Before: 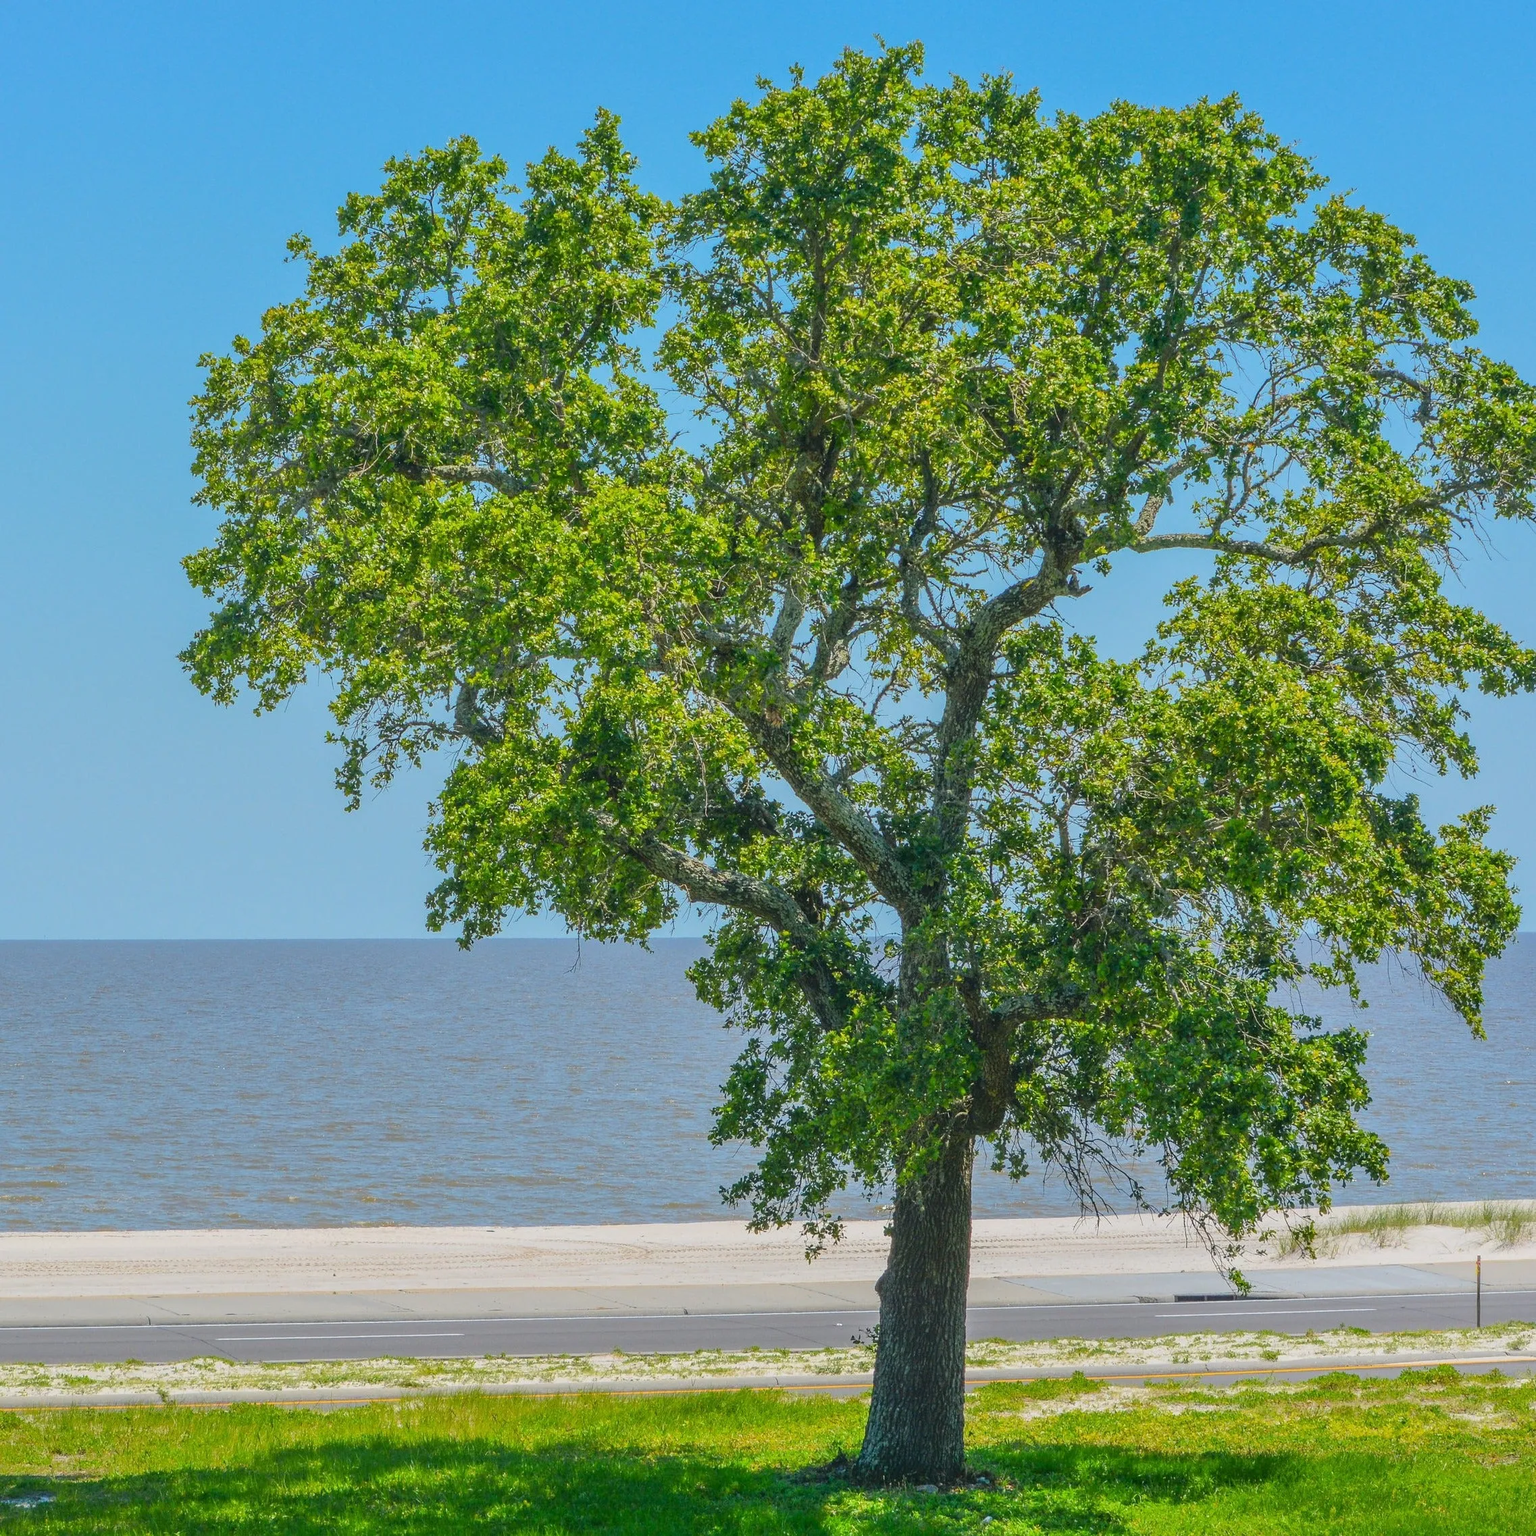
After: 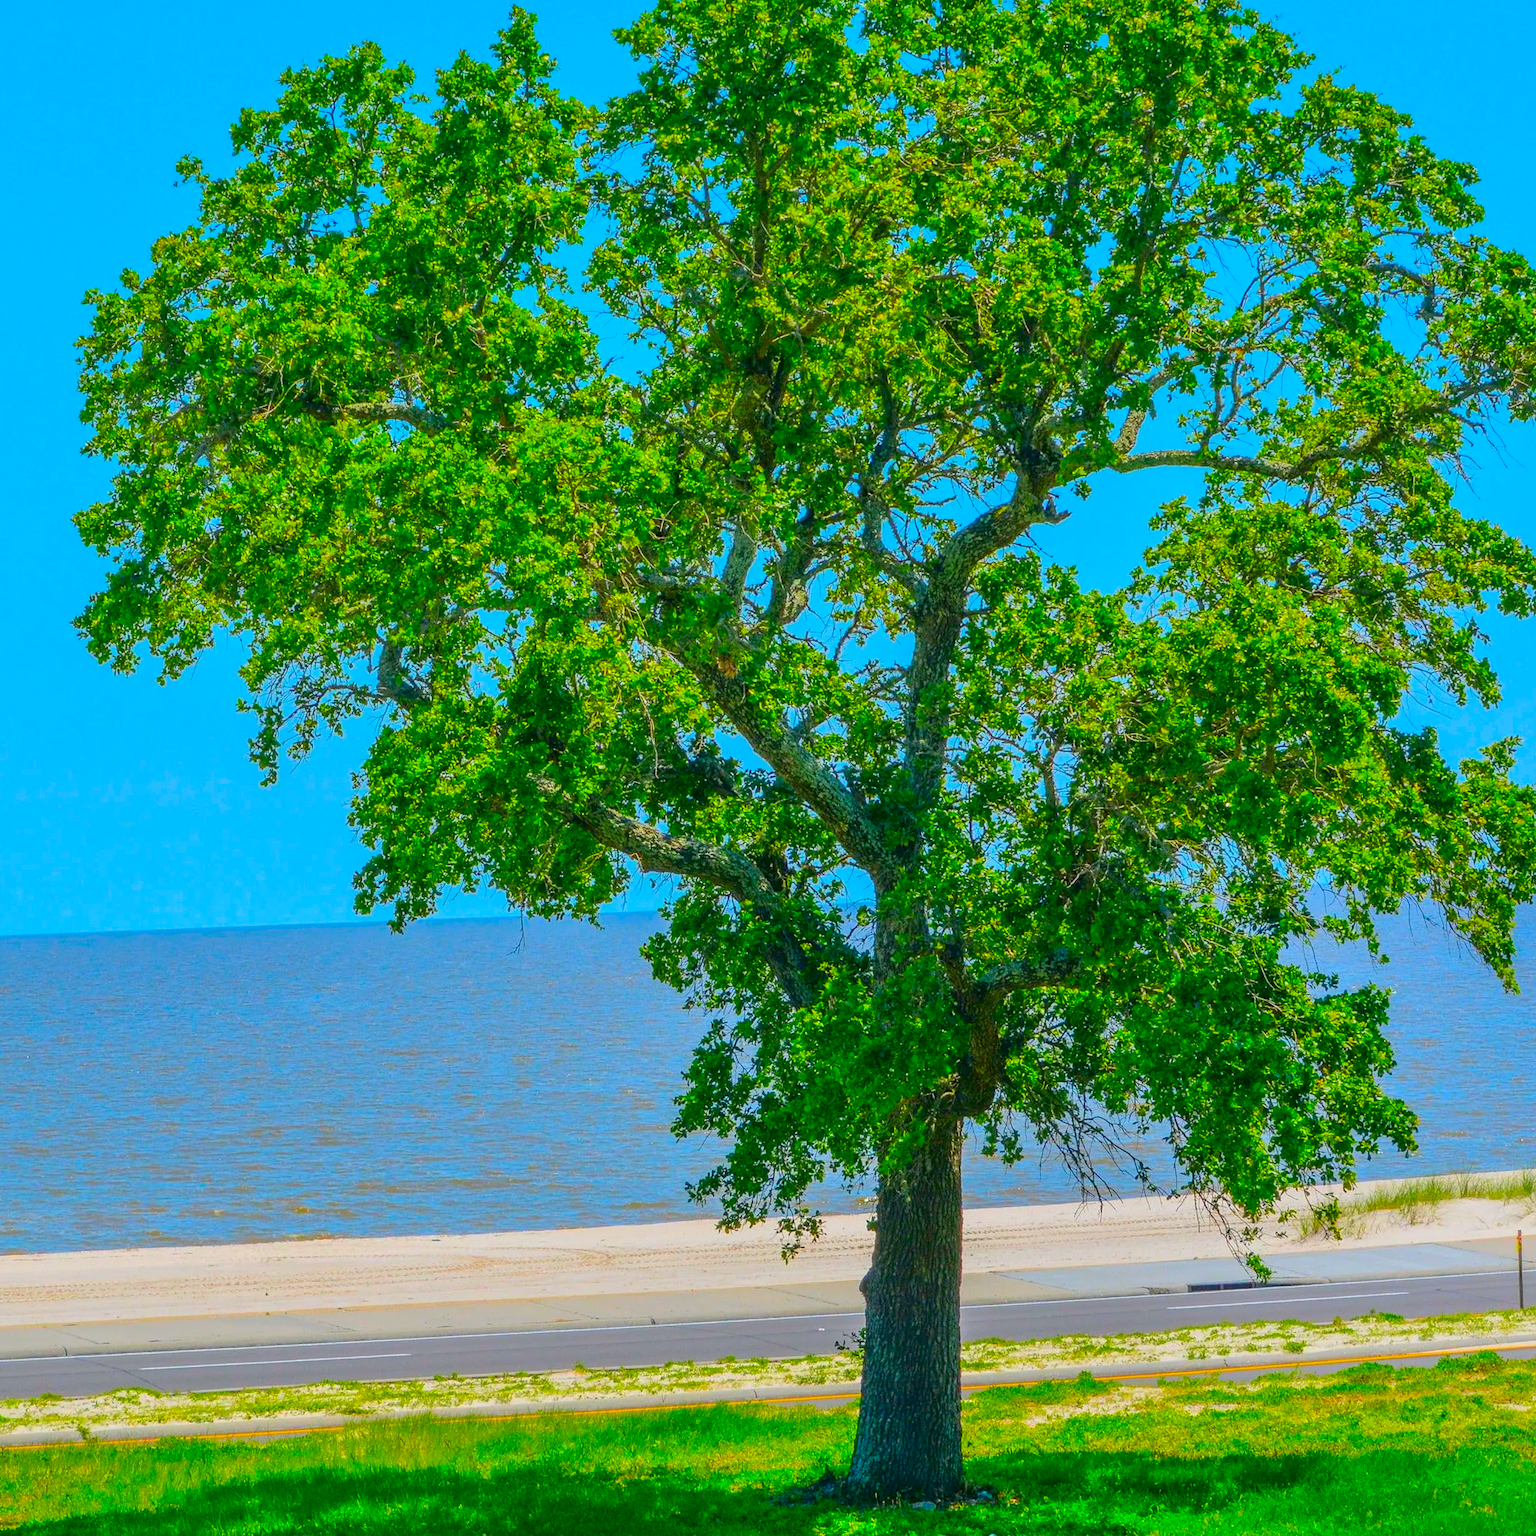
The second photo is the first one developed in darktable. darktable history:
crop and rotate: angle 1.96°, left 5.673%, top 5.673%
color correction: saturation 2.15
exposure: black level correction 0.007, compensate highlight preservation false
